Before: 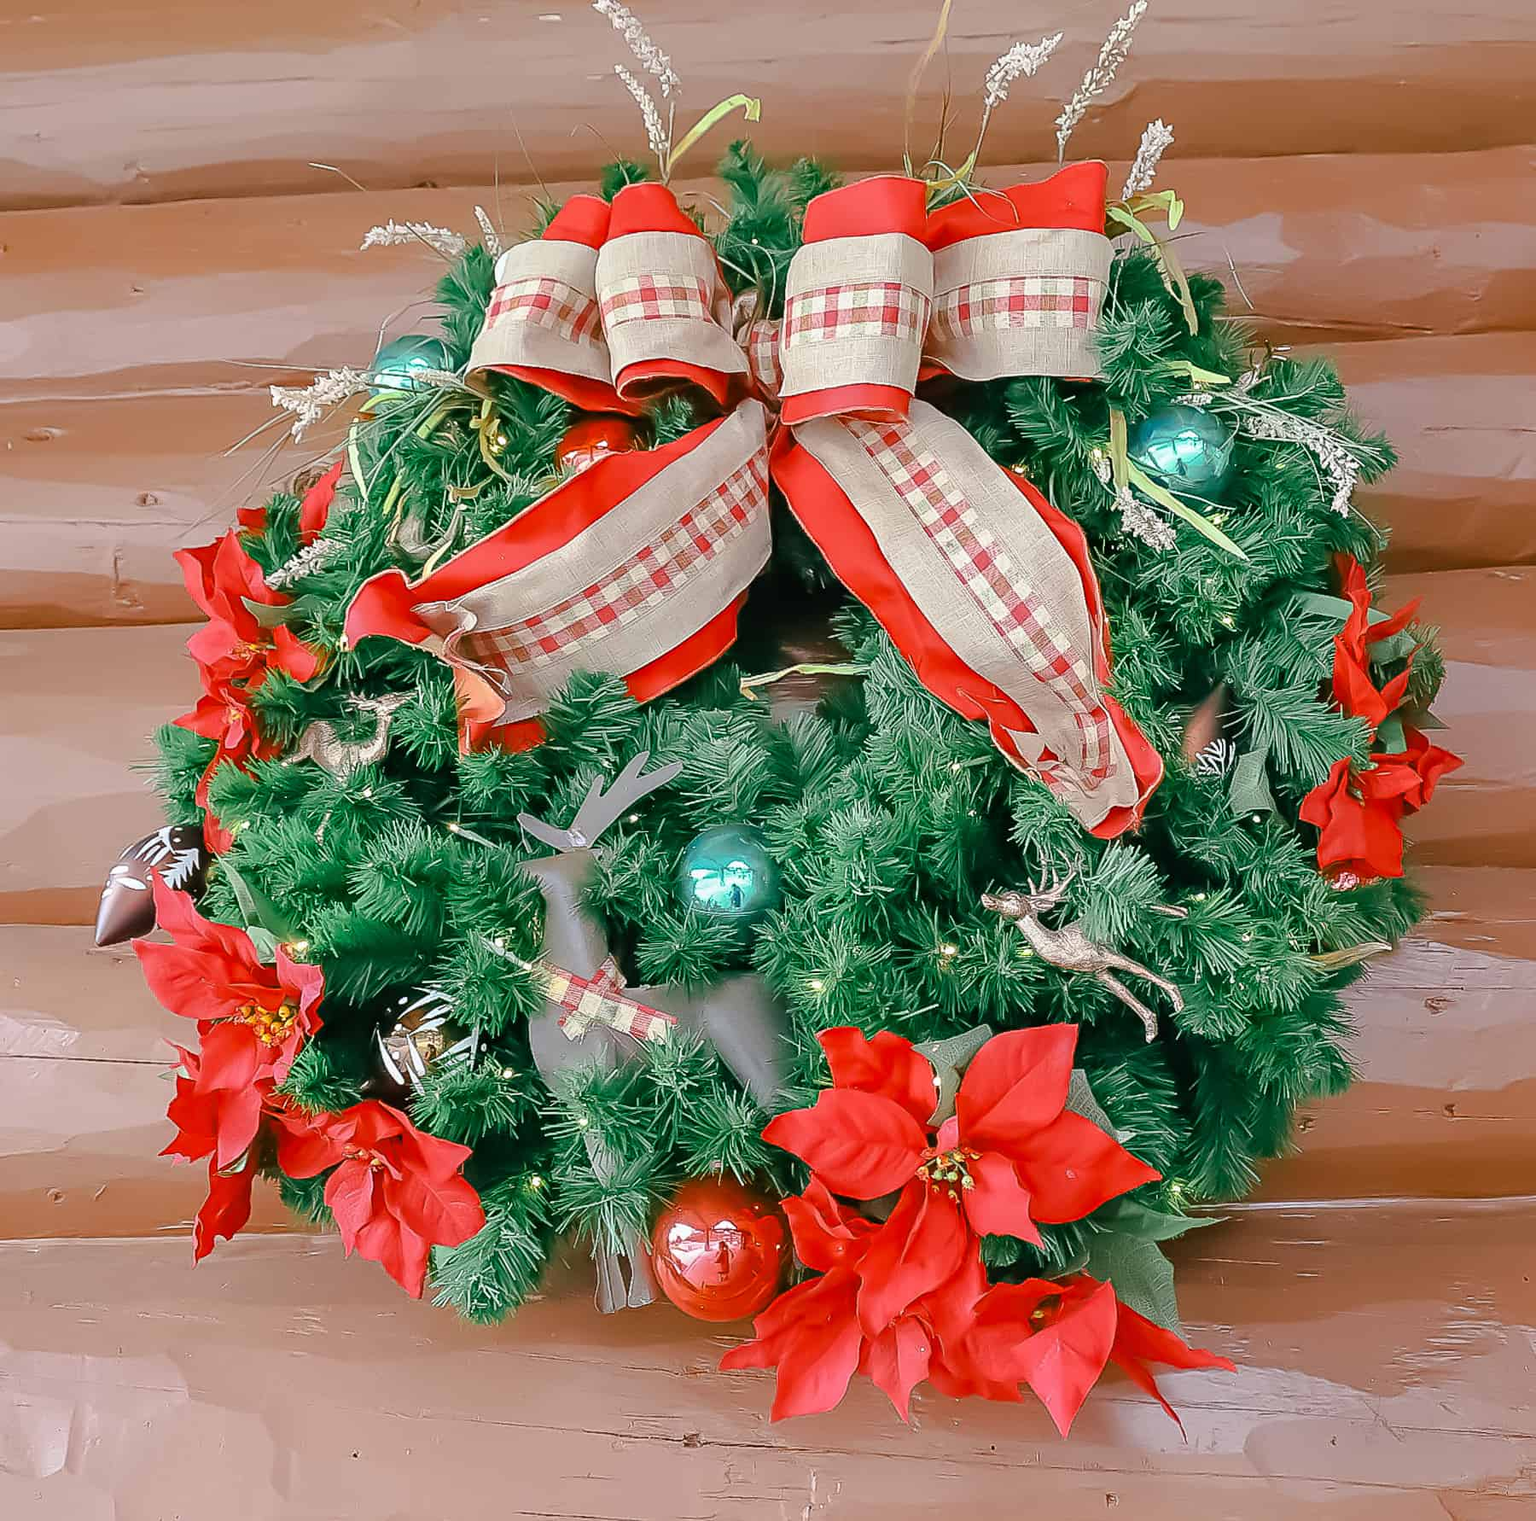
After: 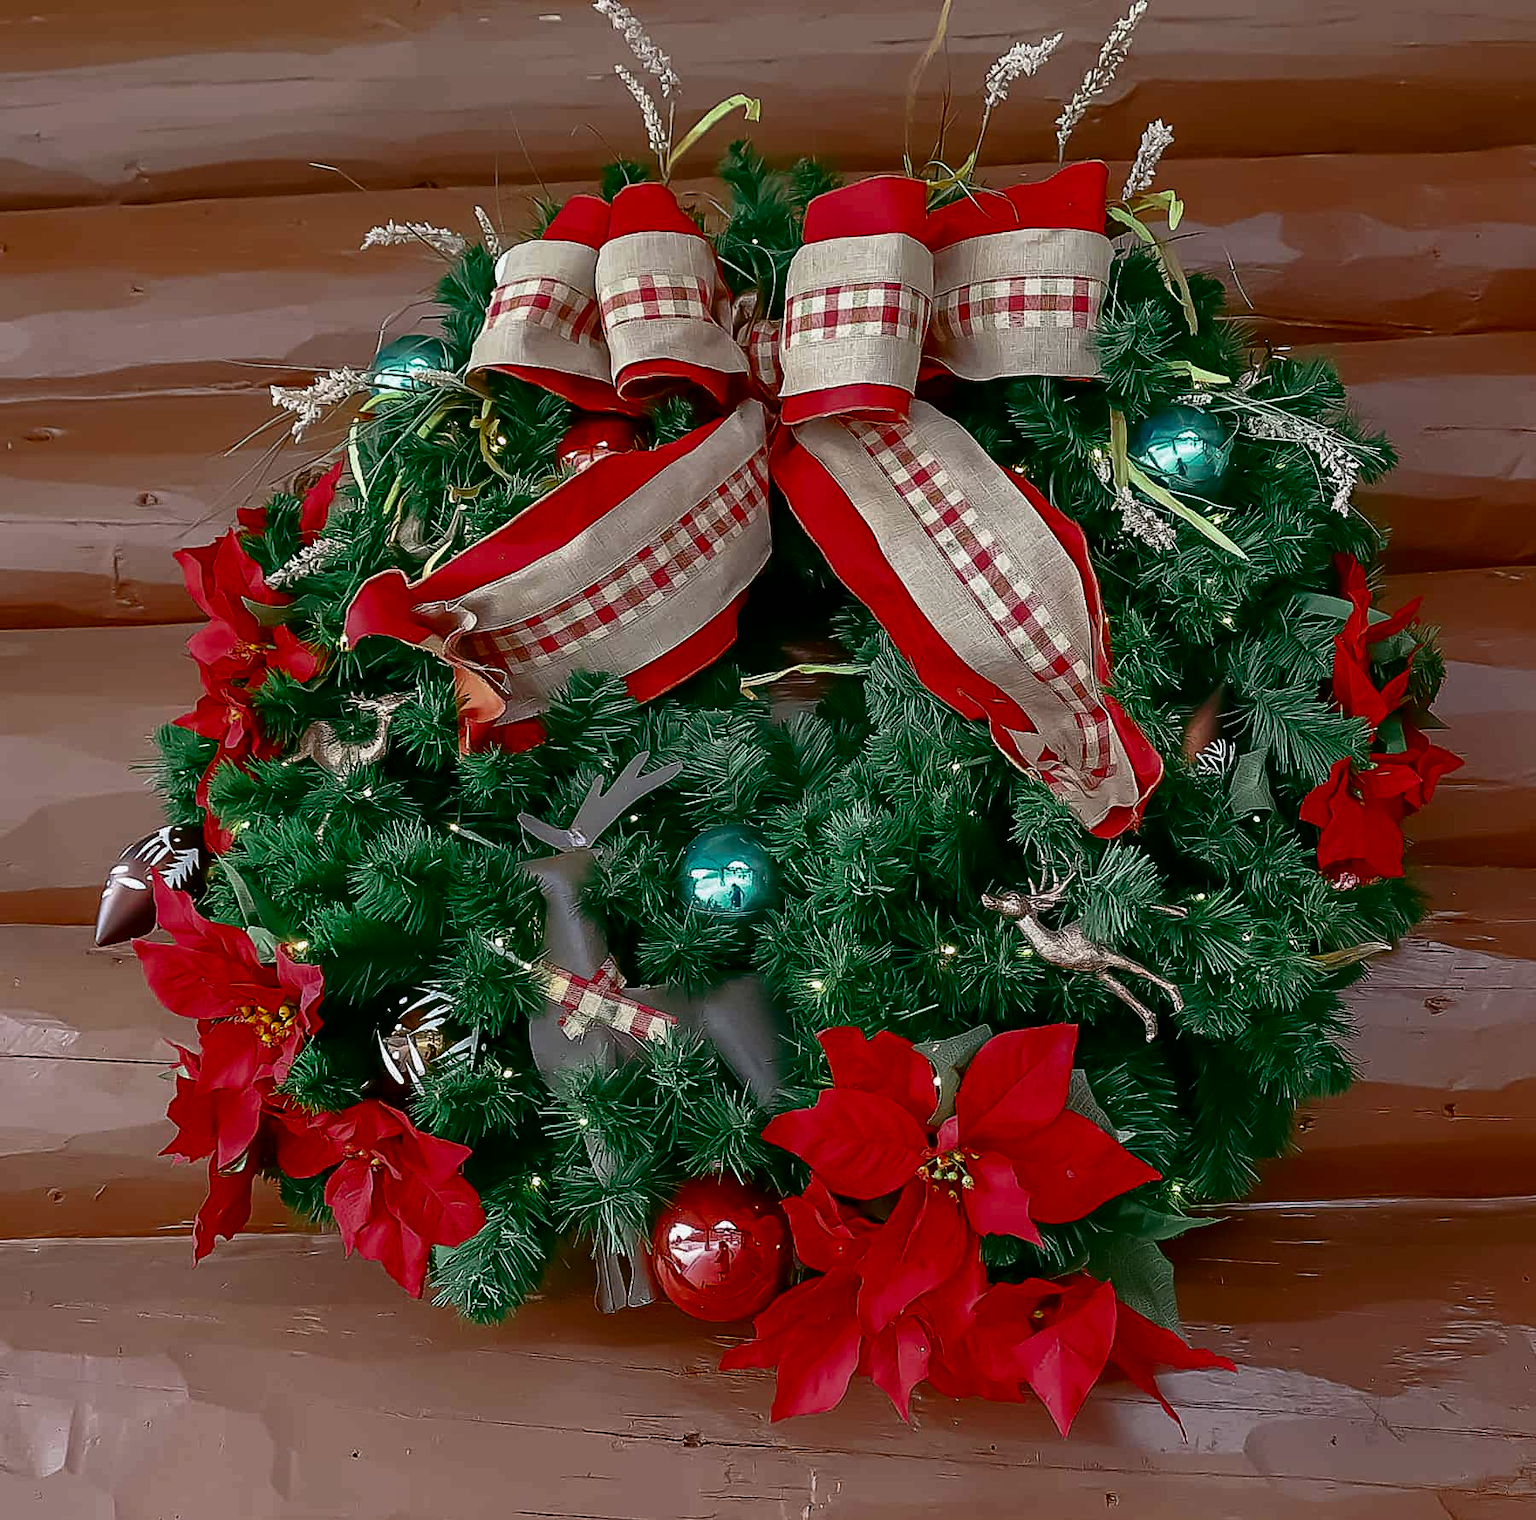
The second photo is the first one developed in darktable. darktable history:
contrast brightness saturation: brightness -0.517
